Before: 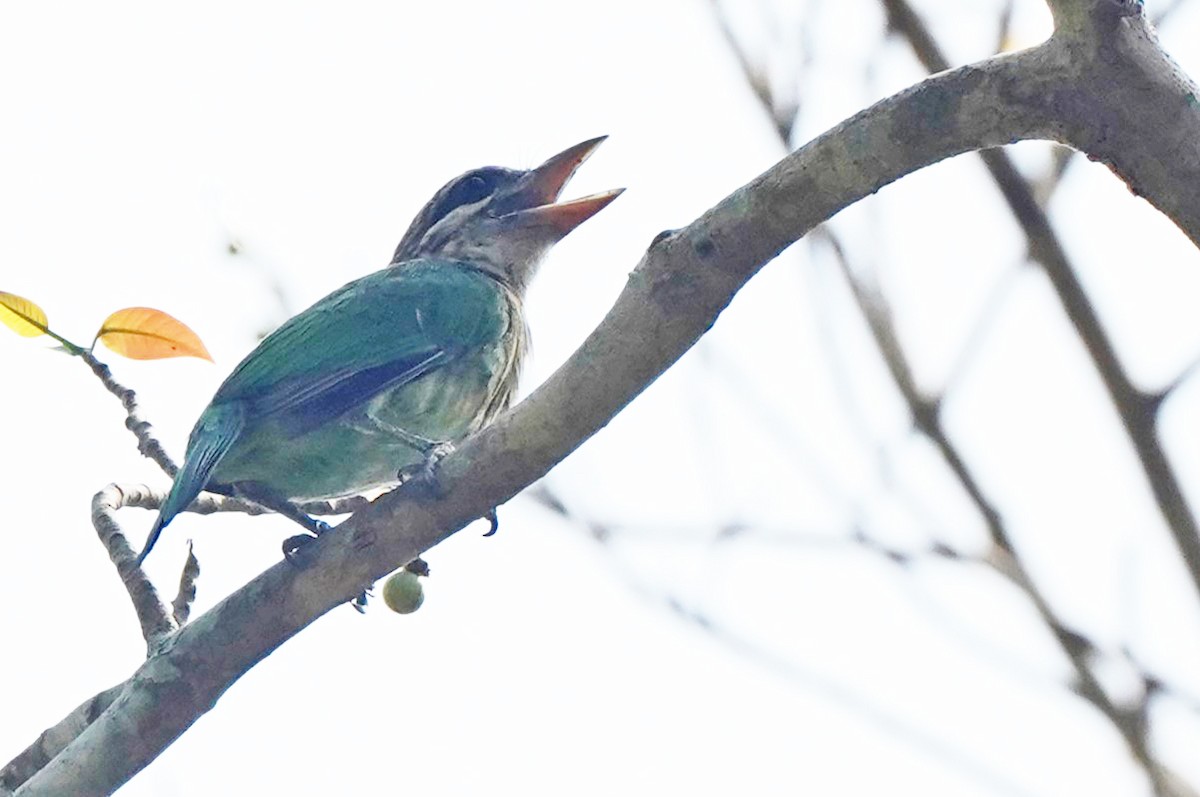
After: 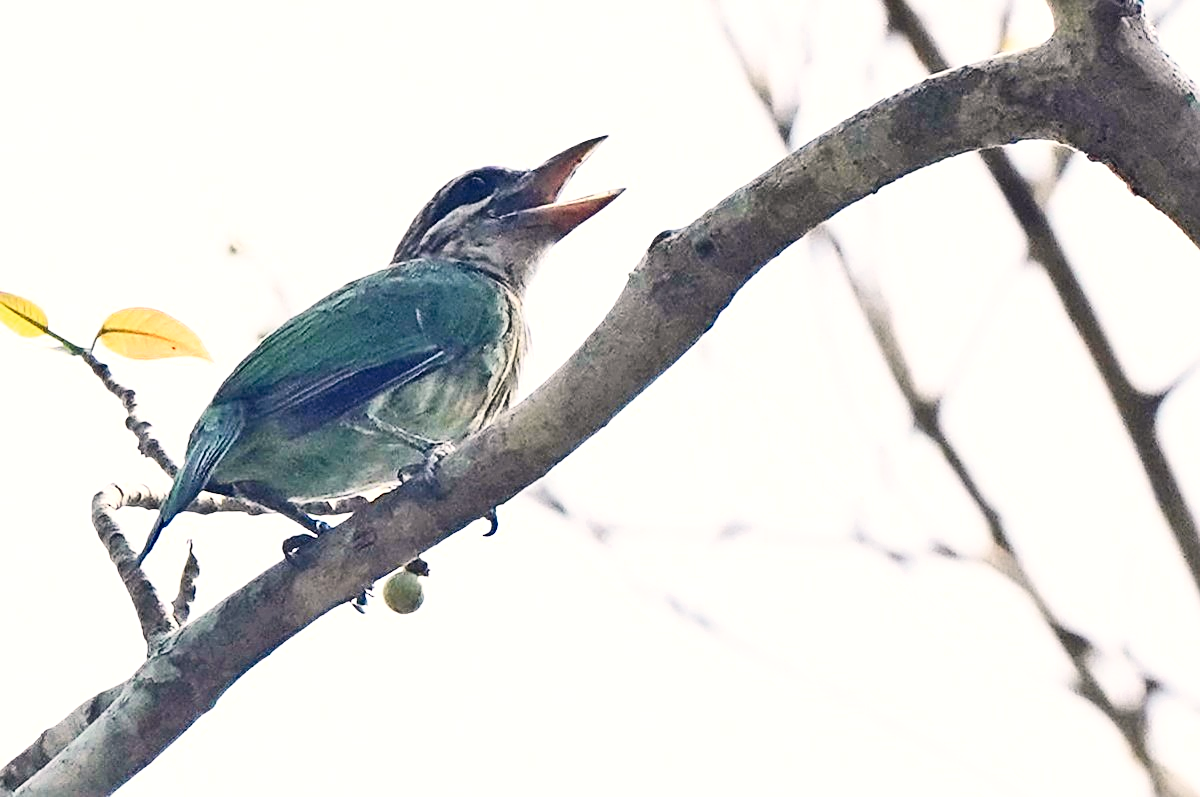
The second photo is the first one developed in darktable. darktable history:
contrast brightness saturation: contrast 0.28
color correction: highlights a* 3.84, highlights b* 5.07
sharpen: on, module defaults
color zones: curves: ch0 [(0, 0.465) (0.092, 0.596) (0.289, 0.464) (0.429, 0.453) (0.571, 0.464) (0.714, 0.455) (0.857, 0.462) (1, 0.465)]
